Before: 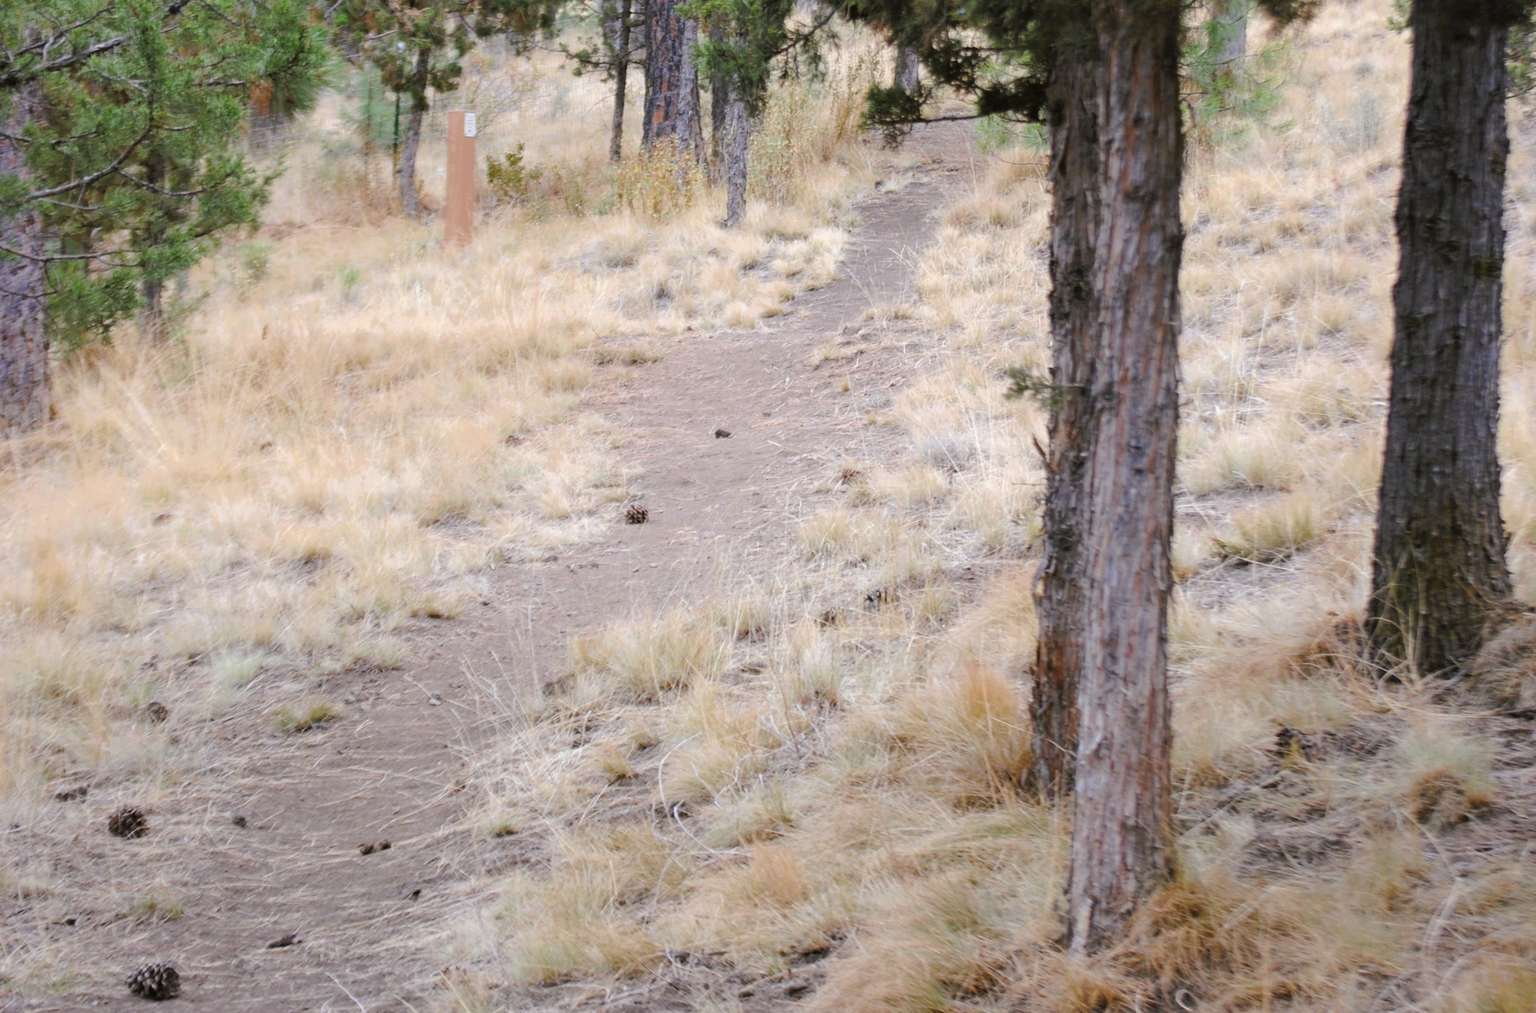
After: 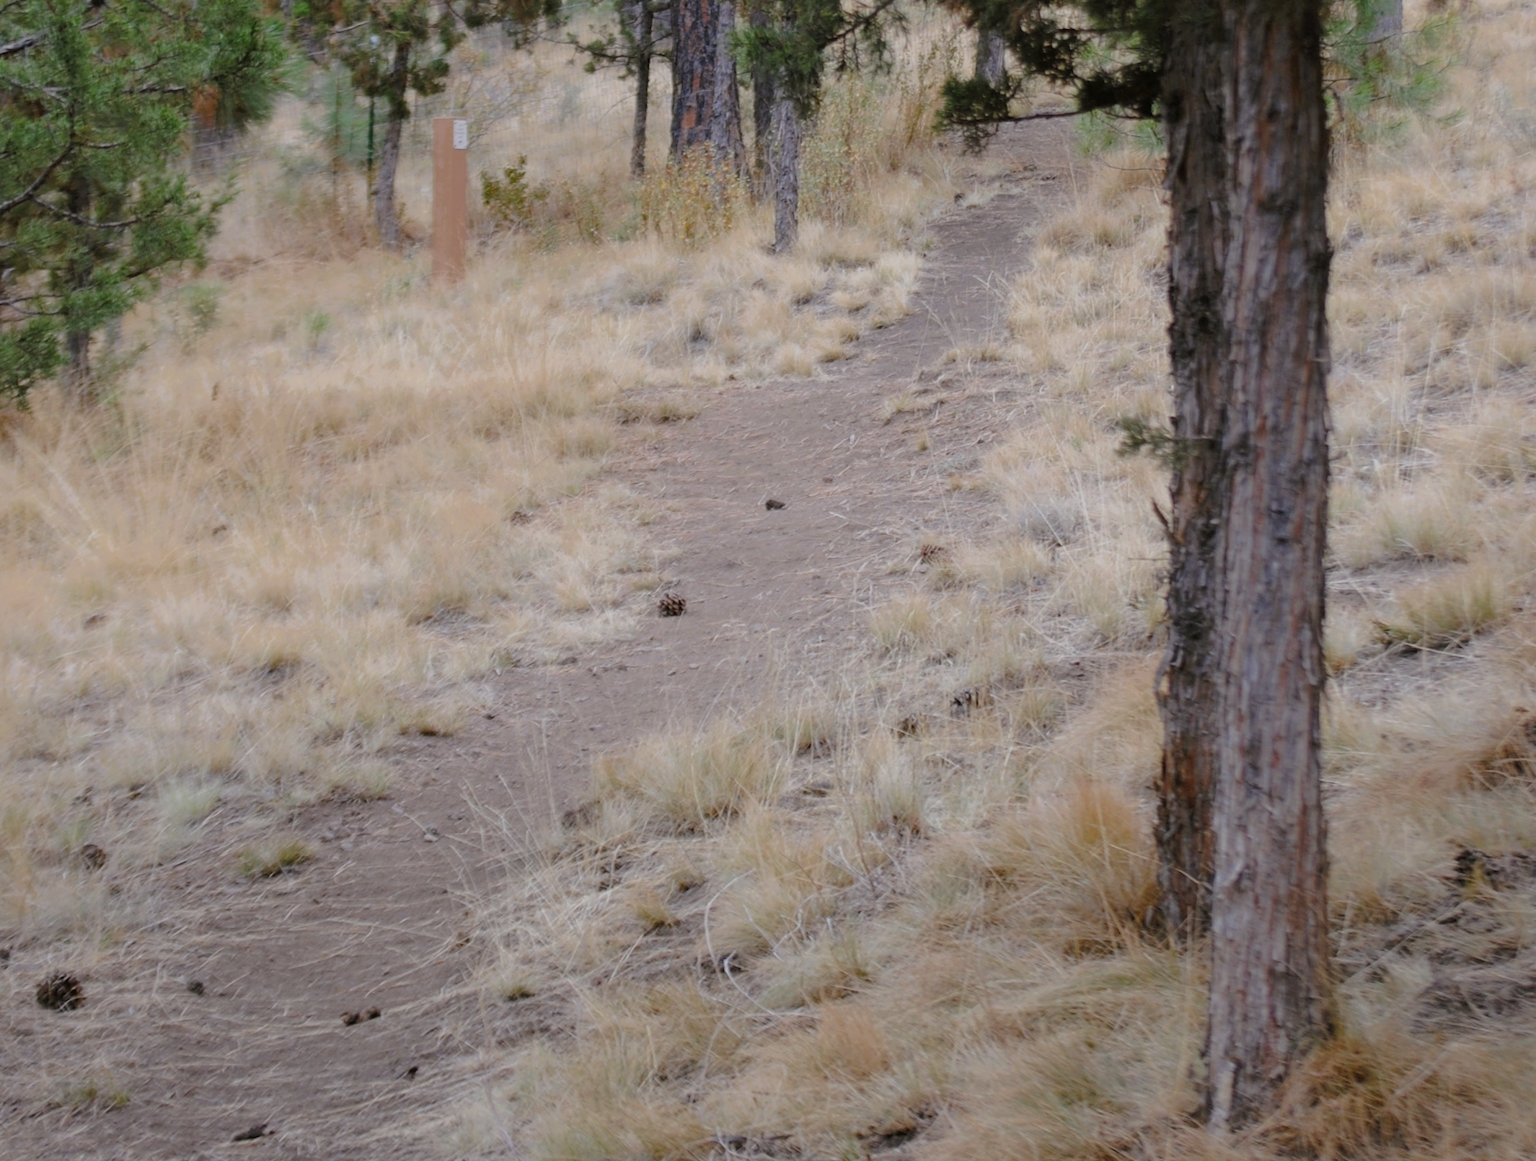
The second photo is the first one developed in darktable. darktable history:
crop and rotate: angle 1.08°, left 4.284%, top 0.669%, right 11.188%, bottom 2.439%
sharpen: radius 2.925, amount 0.856, threshold 47.073
exposure: black level correction 0, exposure -0.722 EV, compensate highlight preservation false
